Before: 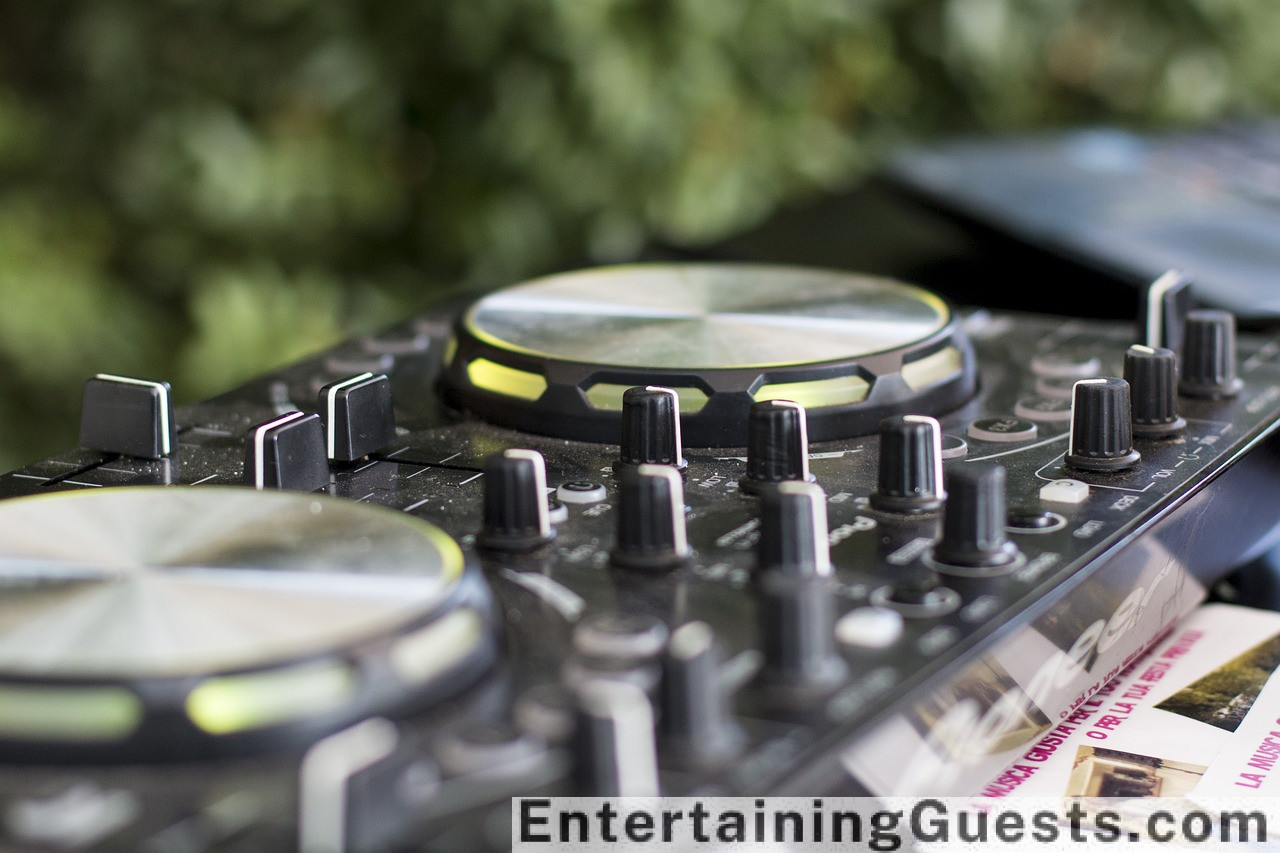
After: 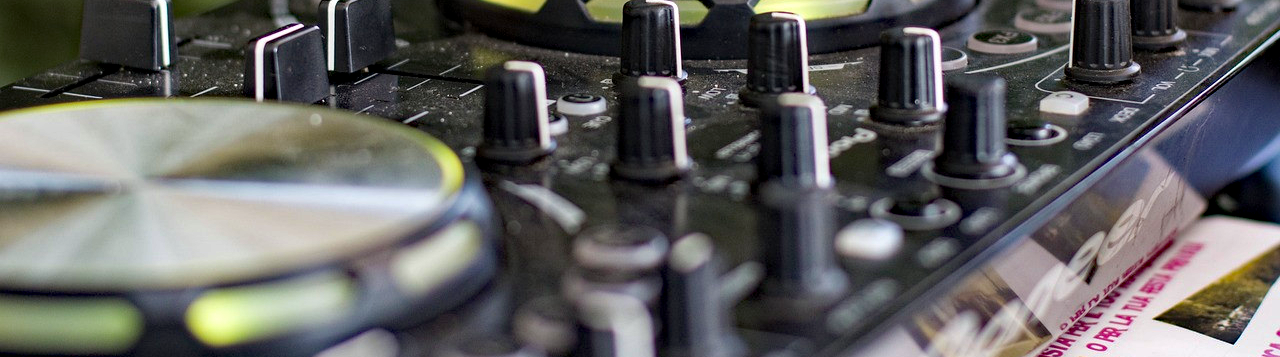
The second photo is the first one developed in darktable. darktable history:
crop: top 45.551%, bottom 12.262%
haze removal: strength 0.5, distance 0.43, compatibility mode true, adaptive false
